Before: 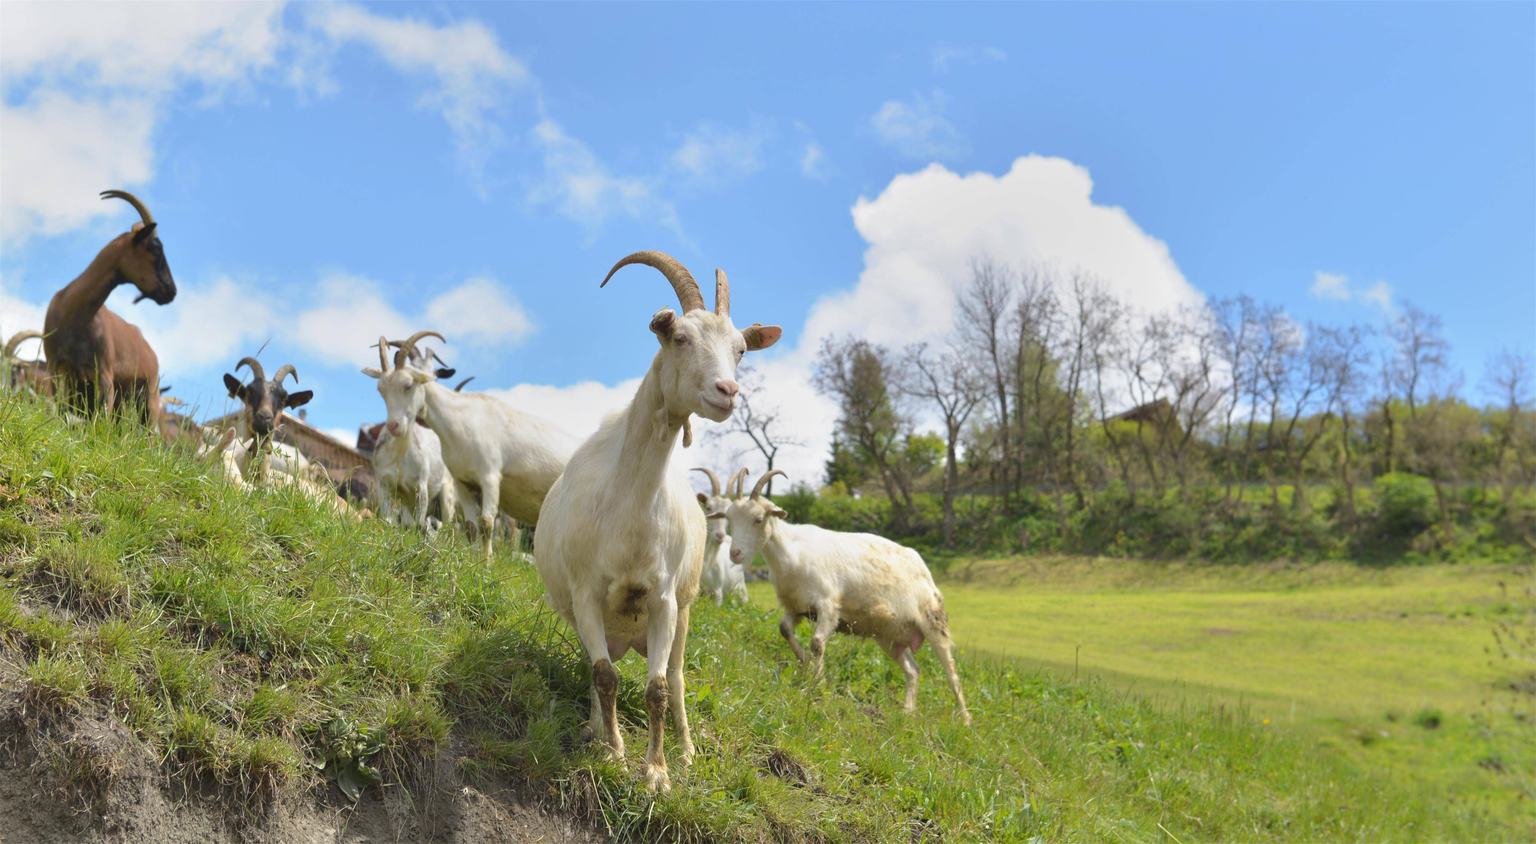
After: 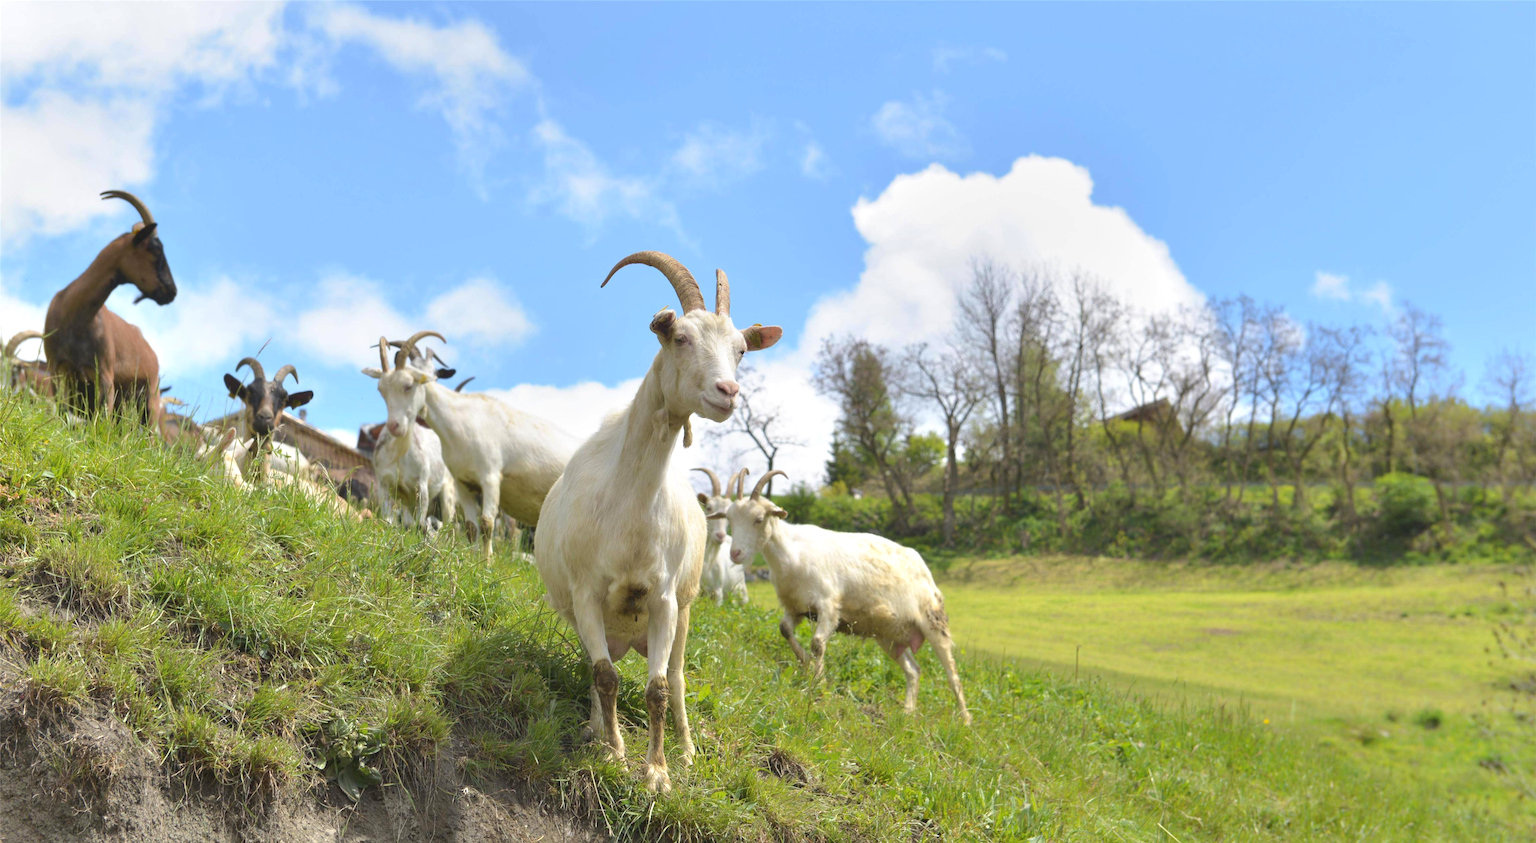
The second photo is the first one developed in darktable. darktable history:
exposure: exposure 0.262 EV, compensate exposure bias true, compensate highlight preservation false
